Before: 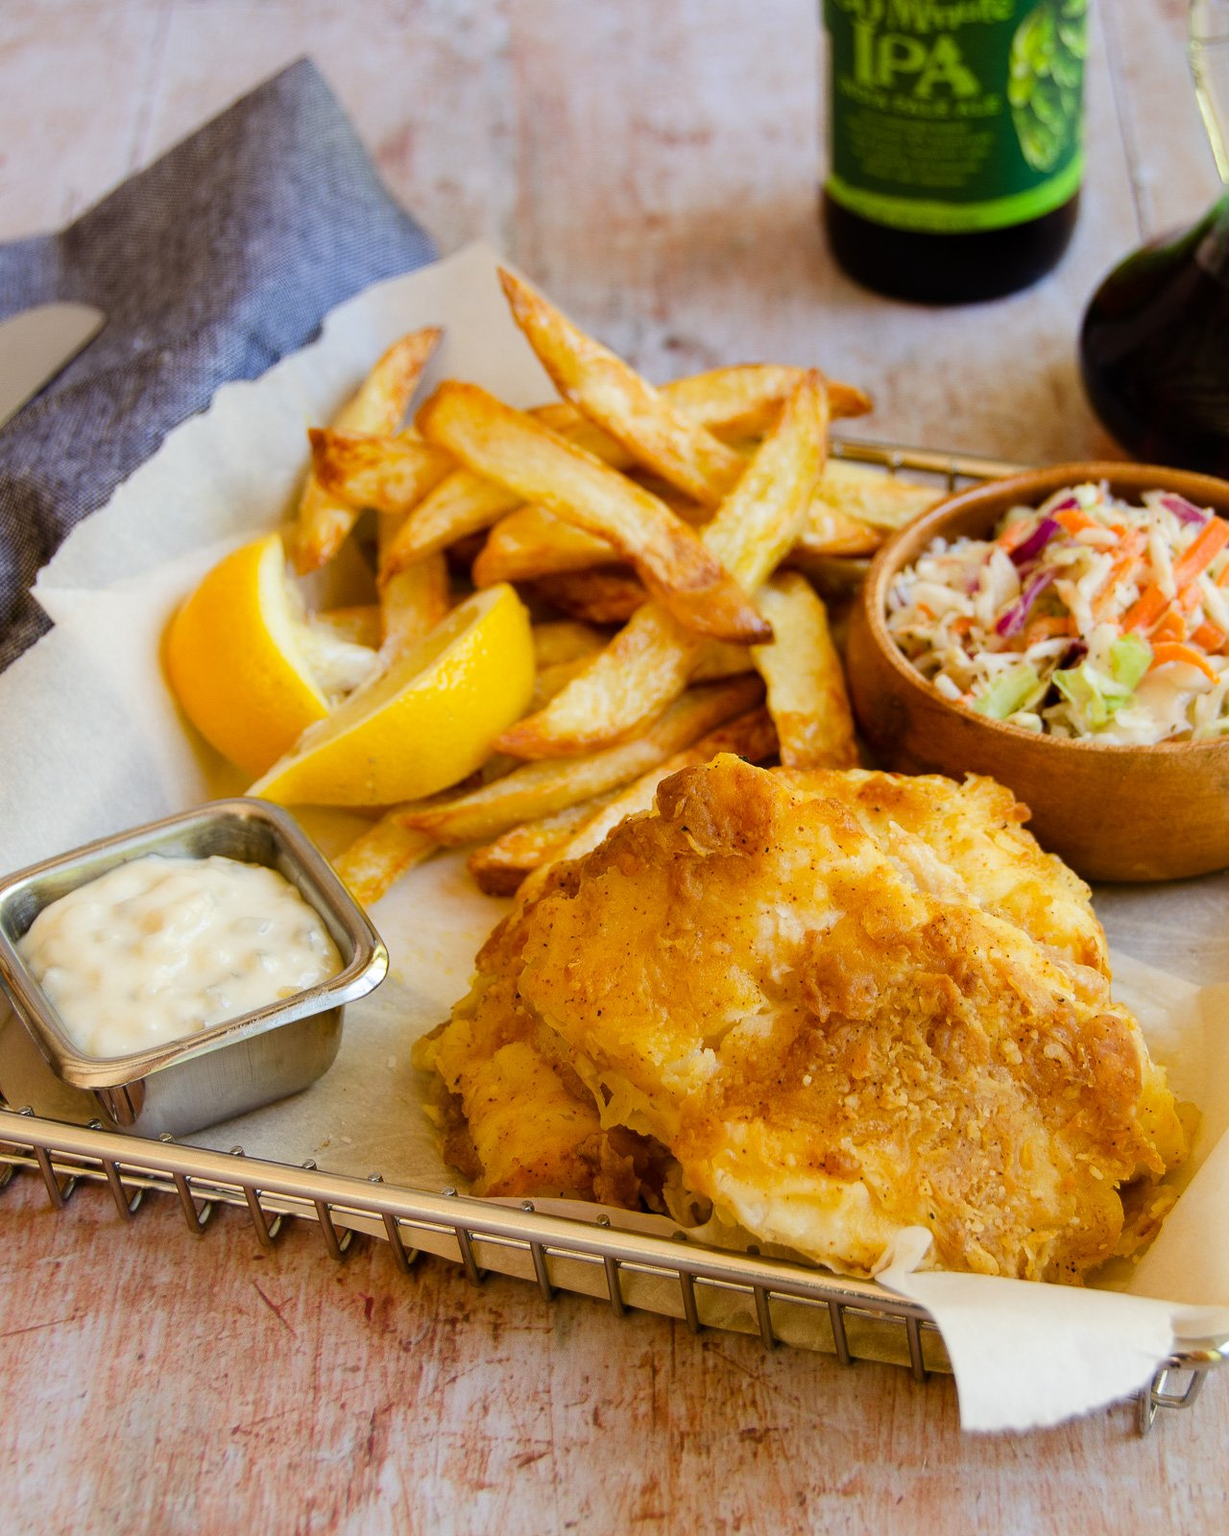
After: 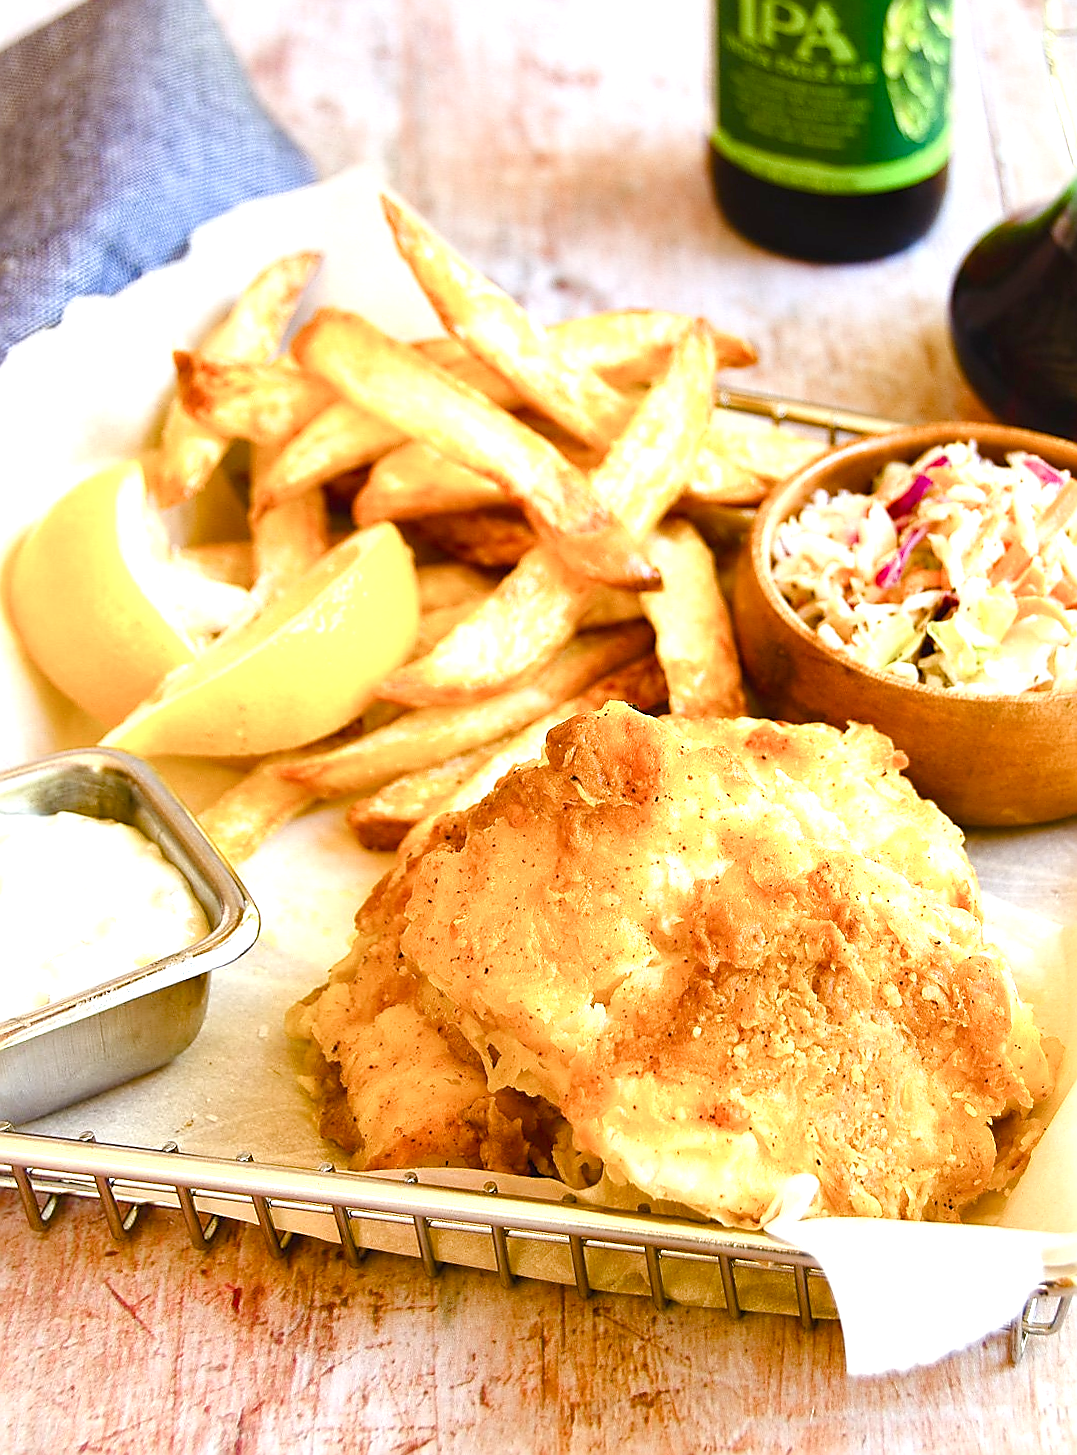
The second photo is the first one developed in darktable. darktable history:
sharpen: radius 1.4, amount 1.25, threshold 0.7
crop and rotate: left 14.584%
color balance rgb: perceptual saturation grading › global saturation 20%, perceptual saturation grading › highlights -50%, perceptual saturation grading › shadows 30%, perceptual brilliance grading › global brilliance 10%, perceptual brilliance grading › shadows 15%
rotate and perspective: rotation -0.013°, lens shift (vertical) -0.027, lens shift (horizontal) 0.178, crop left 0.016, crop right 0.989, crop top 0.082, crop bottom 0.918
exposure: black level correction -0.002, exposure 0.708 EV, compensate exposure bias true, compensate highlight preservation false
